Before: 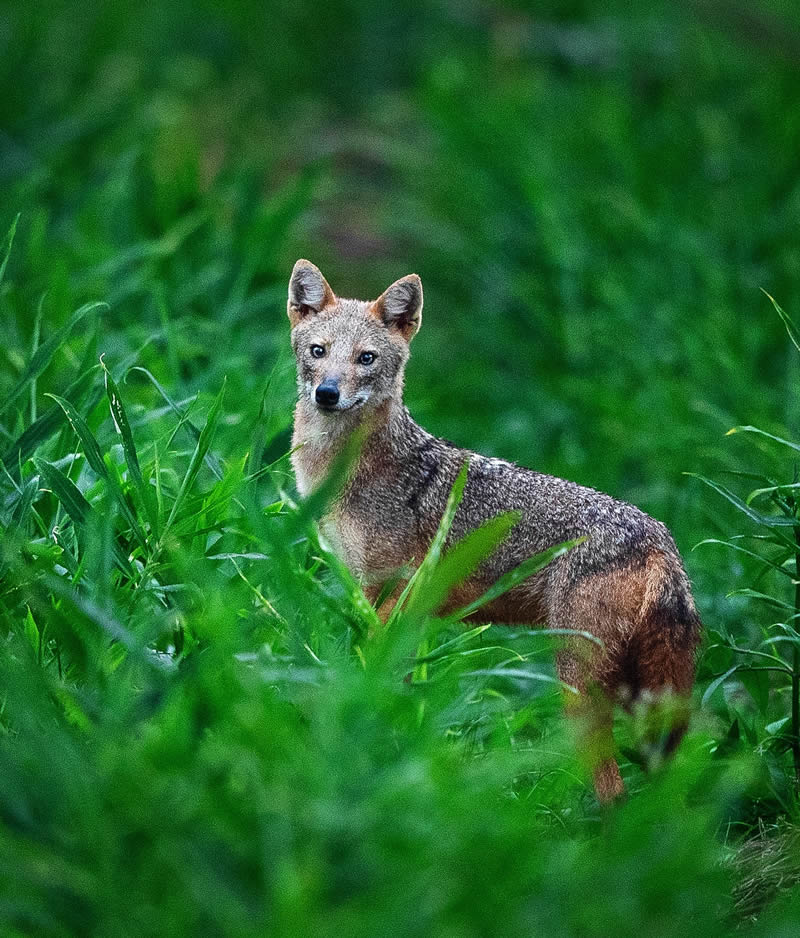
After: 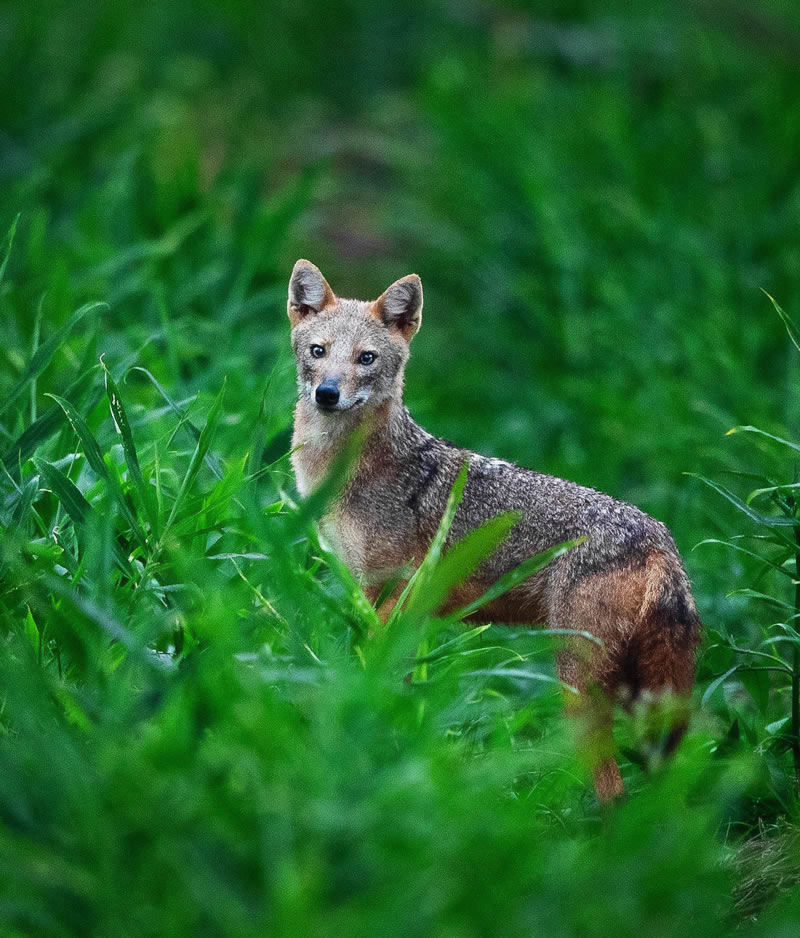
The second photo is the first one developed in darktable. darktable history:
contrast equalizer: octaves 7, y [[0.5, 0.5, 0.5, 0.515, 0.749, 0.84], [0.5 ×6], [0.5 ×6], [0, 0, 0, 0.001, 0.067, 0.262], [0 ×6]], mix -0.282
